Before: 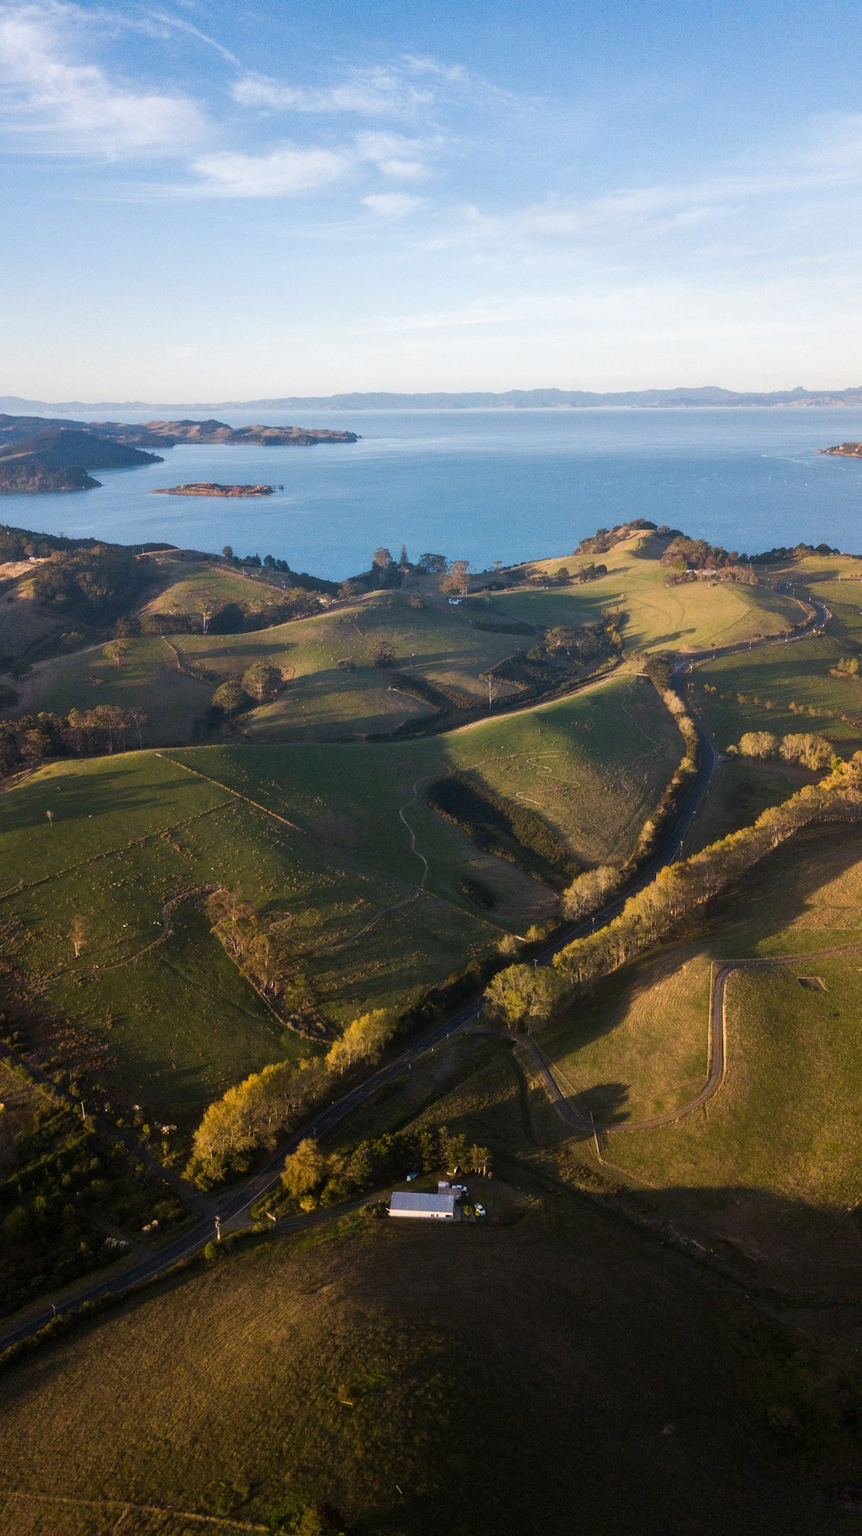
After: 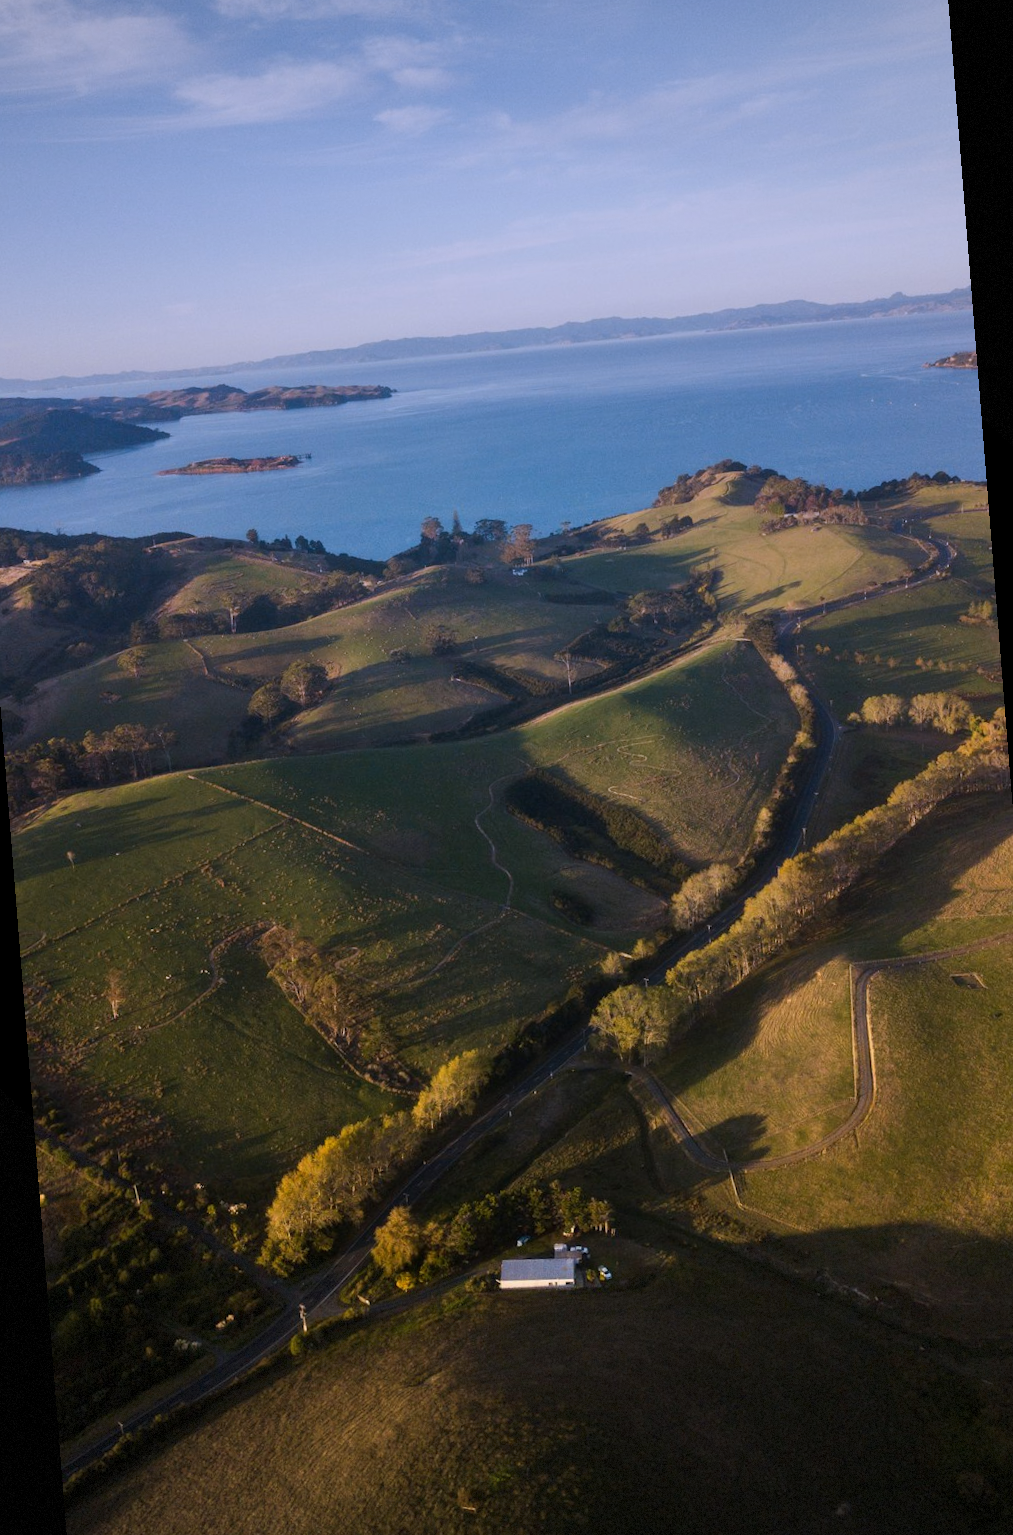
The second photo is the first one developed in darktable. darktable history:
rotate and perspective: rotation -4.57°, crop left 0.054, crop right 0.944, crop top 0.087, crop bottom 0.914
graduated density: hue 238.83°, saturation 50%
vignetting: fall-off start 85%, fall-off radius 80%, brightness -0.182, saturation -0.3, width/height ratio 1.219, dithering 8-bit output, unbound false
